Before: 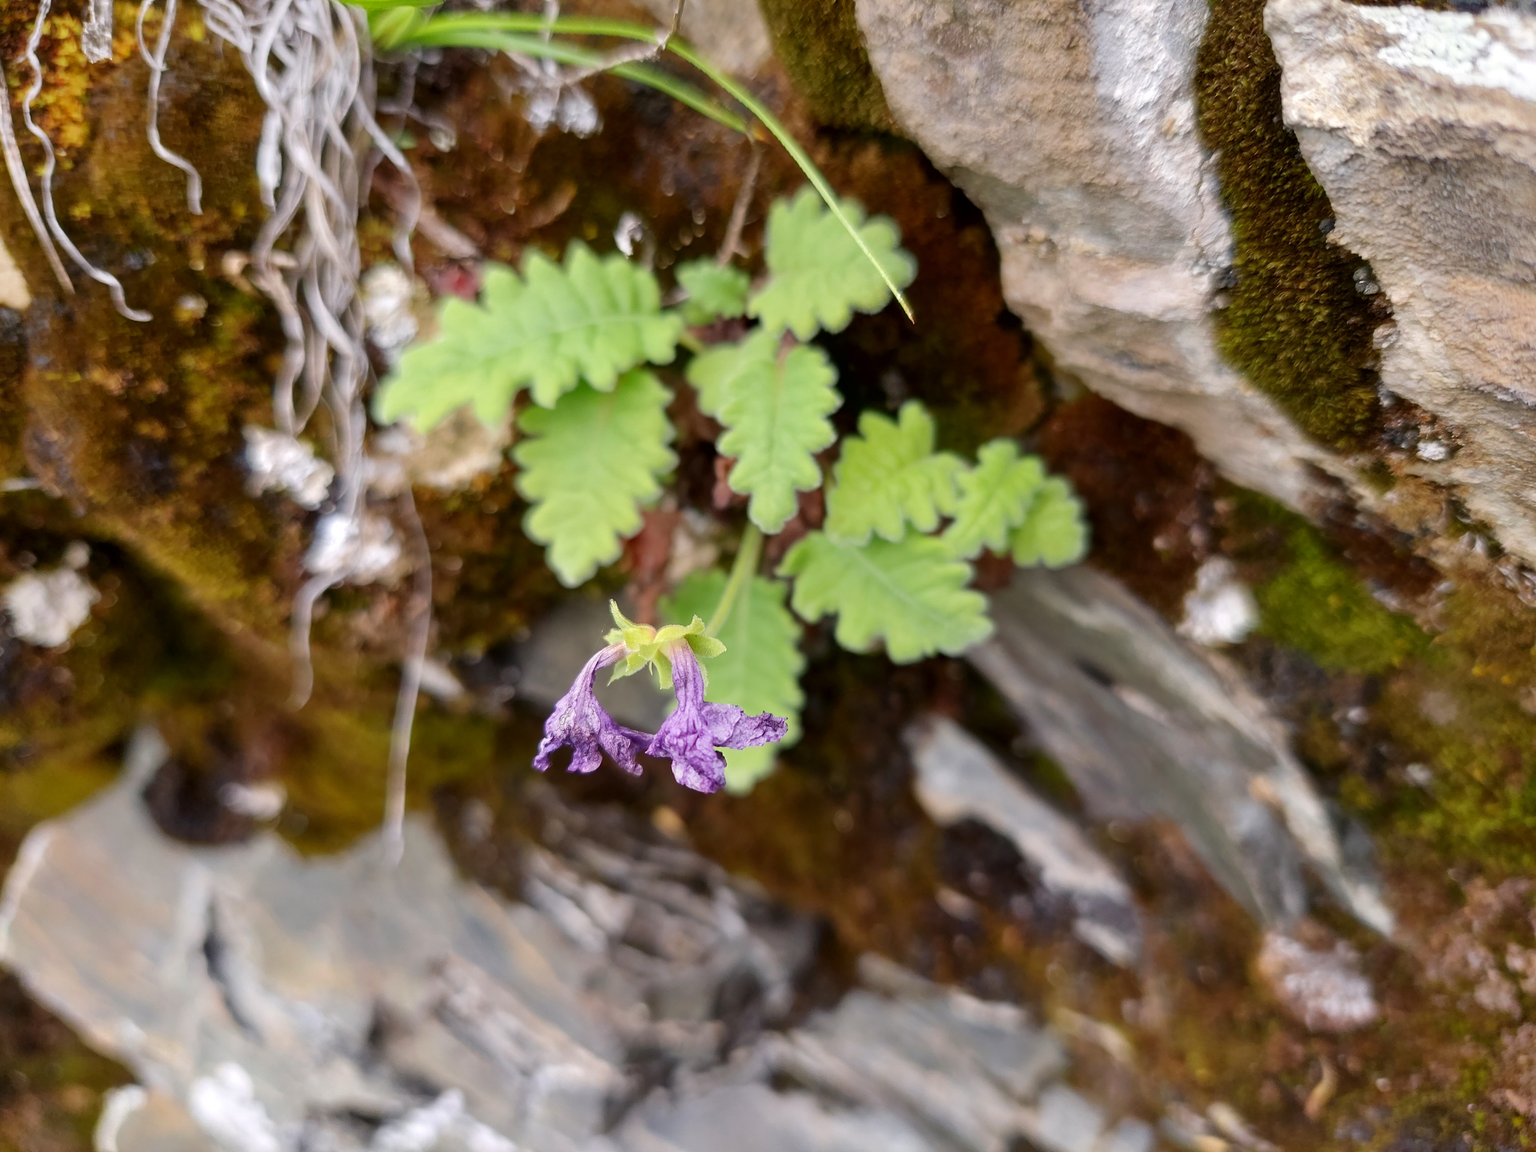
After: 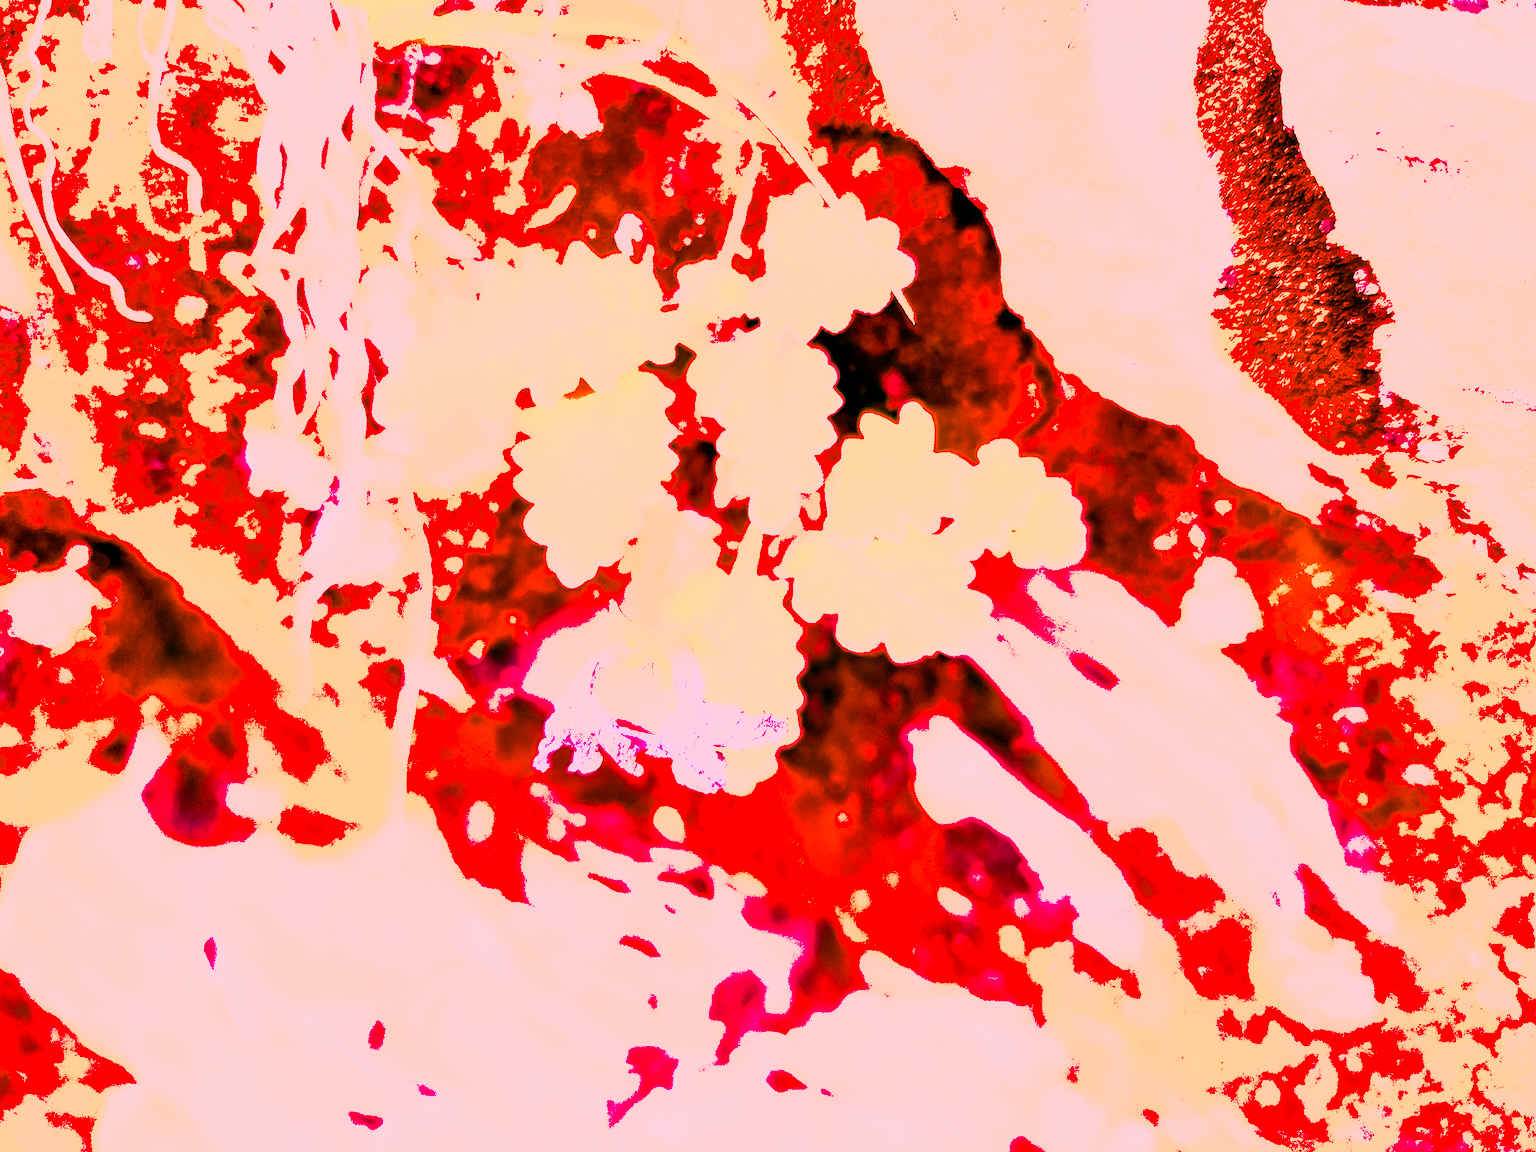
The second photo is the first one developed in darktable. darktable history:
white balance: red 4.26, blue 1.802
color balance rgb: shadows lift › luminance -7.7%, shadows lift › chroma 2.13%, shadows lift › hue 165.27°, power › luminance -7.77%, power › chroma 1.1%, power › hue 215.88°, highlights gain › luminance 15.15%, highlights gain › chroma 7%, highlights gain › hue 125.57°, global offset › luminance -0.33%, global offset › chroma 0.11%, global offset › hue 165.27°, perceptual saturation grading › global saturation 24.42%, perceptual saturation grading › highlights -24.42%, perceptual saturation grading › mid-tones 24.42%, perceptual saturation grading › shadows 40%, perceptual brilliance grading › global brilliance -5%, perceptual brilliance grading › highlights 24.42%, perceptual brilliance grading › mid-tones 7%, perceptual brilliance grading › shadows -5%
shadows and highlights: on, module defaults
sharpen: on, module defaults
